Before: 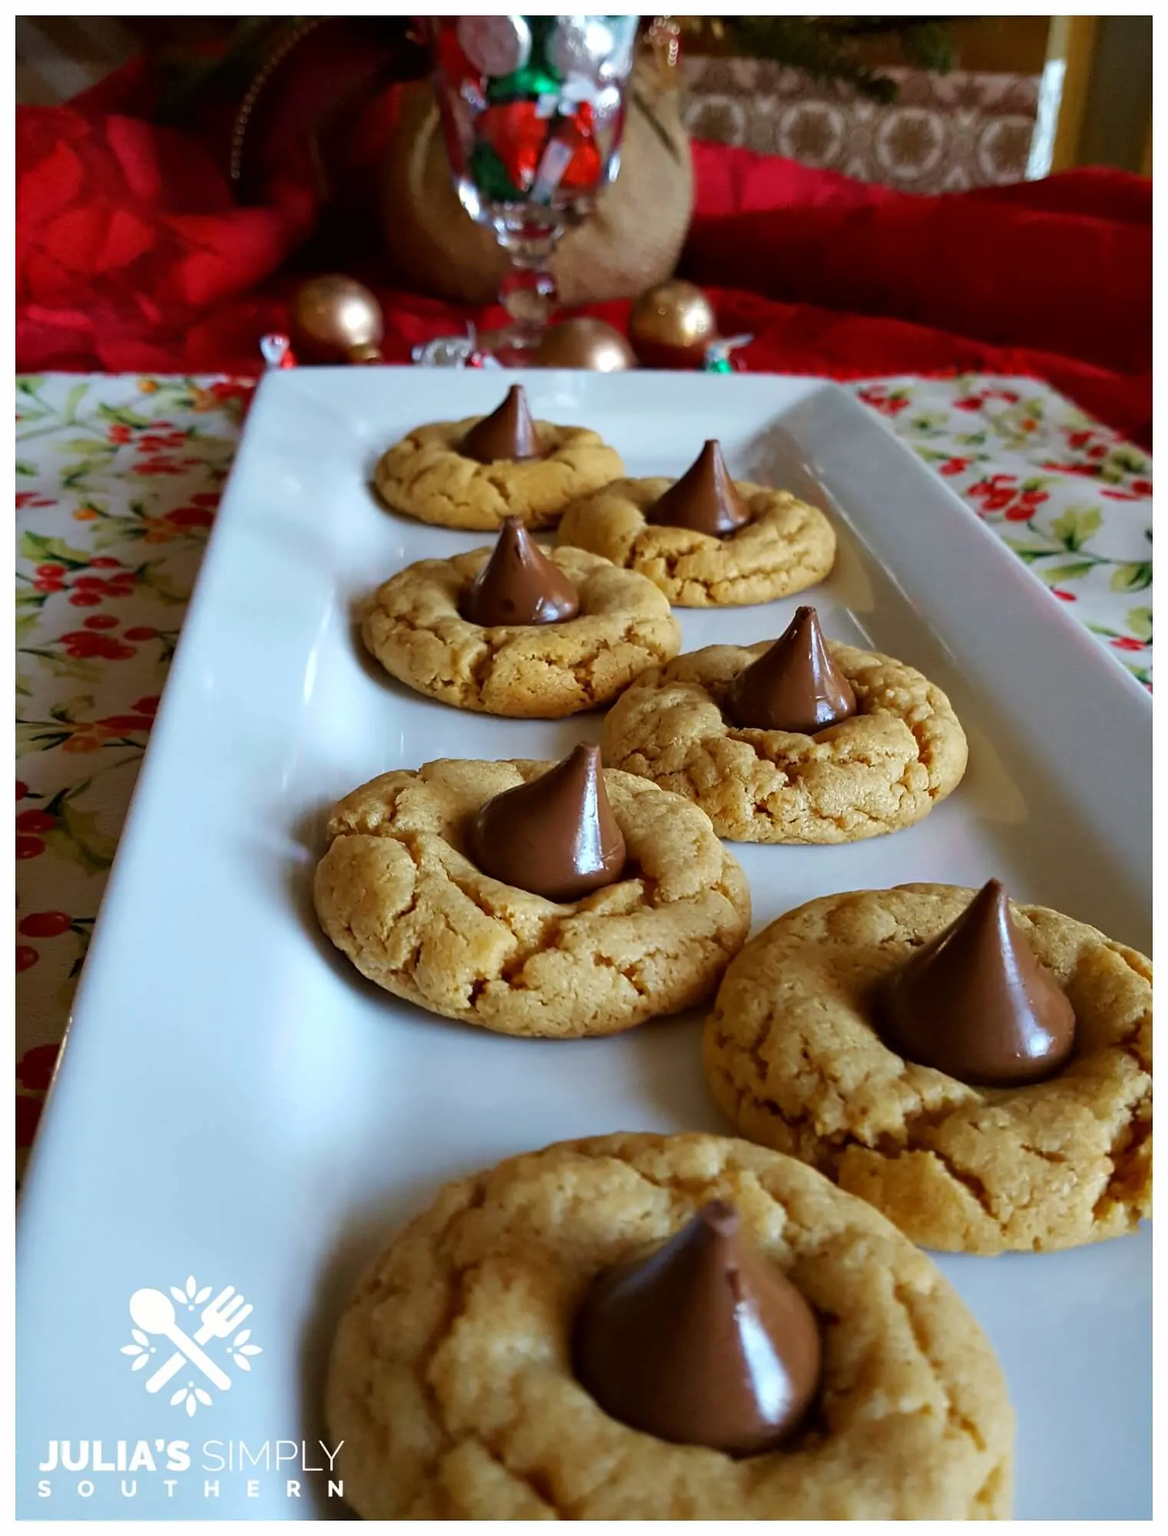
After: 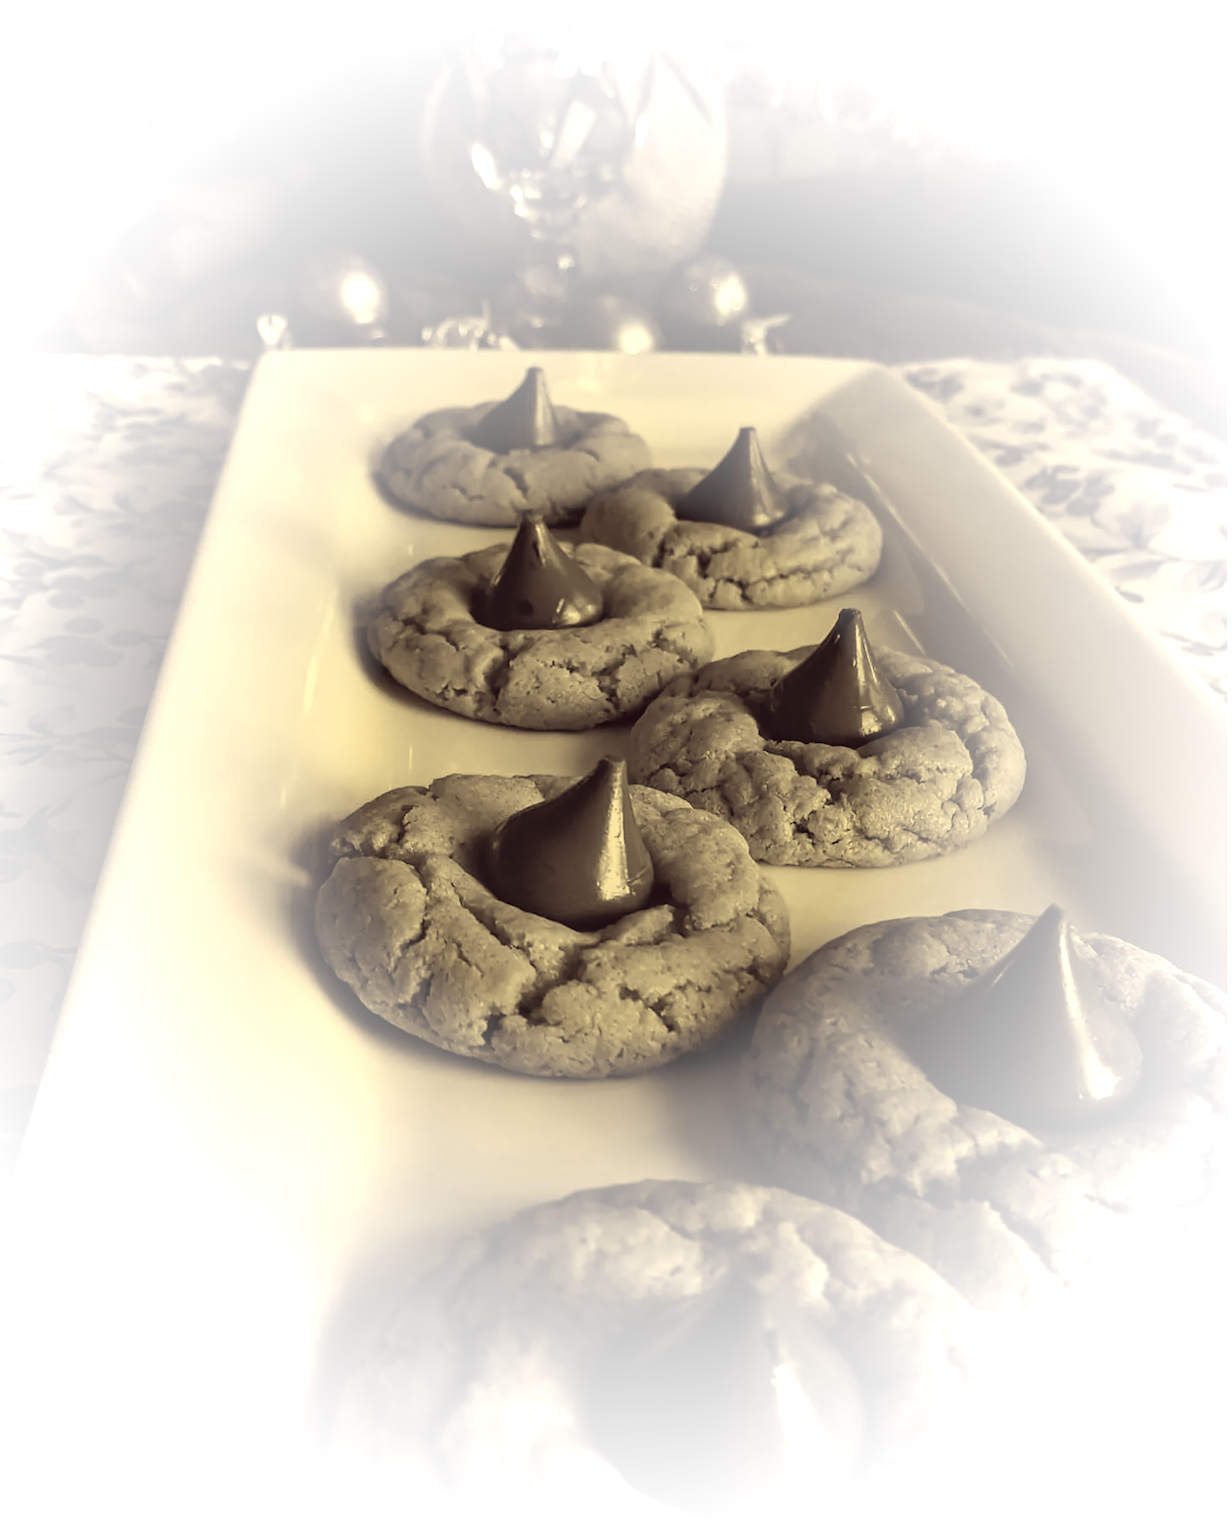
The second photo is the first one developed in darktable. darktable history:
vignetting: fall-off start 33.85%, fall-off radius 64.43%, brightness 0.982, saturation -0.492, width/height ratio 0.961
crop: left 2.133%, top 3.079%, right 0.794%, bottom 4.932%
color calibration: output gray [0.18, 0.41, 0.41, 0], gray › normalize channels true, illuminant as shot in camera, x 0.358, y 0.373, temperature 4628.91 K, gamut compression 0.001
exposure: black level correction 0.001, compensate exposure bias true, compensate highlight preservation false
contrast brightness saturation: contrast -0.142, brightness 0.04, saturation -0.116
local contrast: on, module defaults
color correction: highlights a* -0.514, highlights b* 39.83, shadows a* 9.77, shadows b* -0.866
